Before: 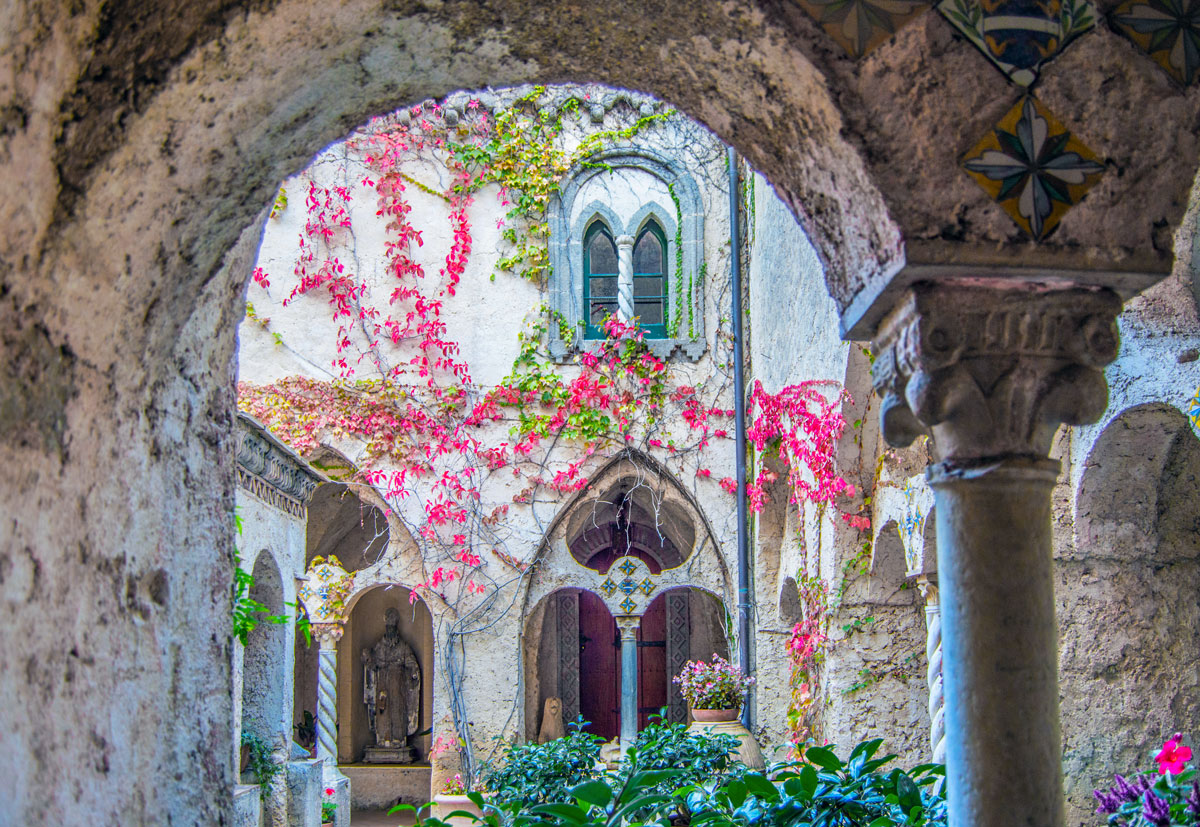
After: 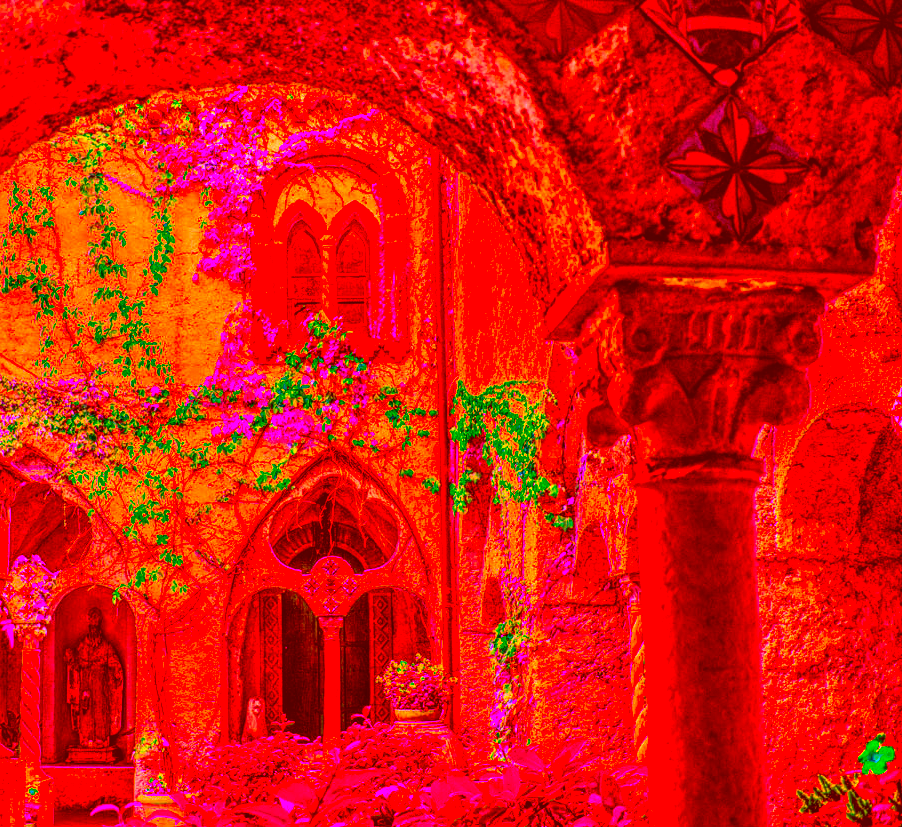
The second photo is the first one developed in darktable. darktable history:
crop and rotate: left 24.814%
color correction: highlights a* -39.01, highlights b* -39.24, shadows a* -39.62, shadows b* -39.5, saturation -2.95
local contrast: highlights 5%, shadows 0%, detail 299%, midtone range 0.3
